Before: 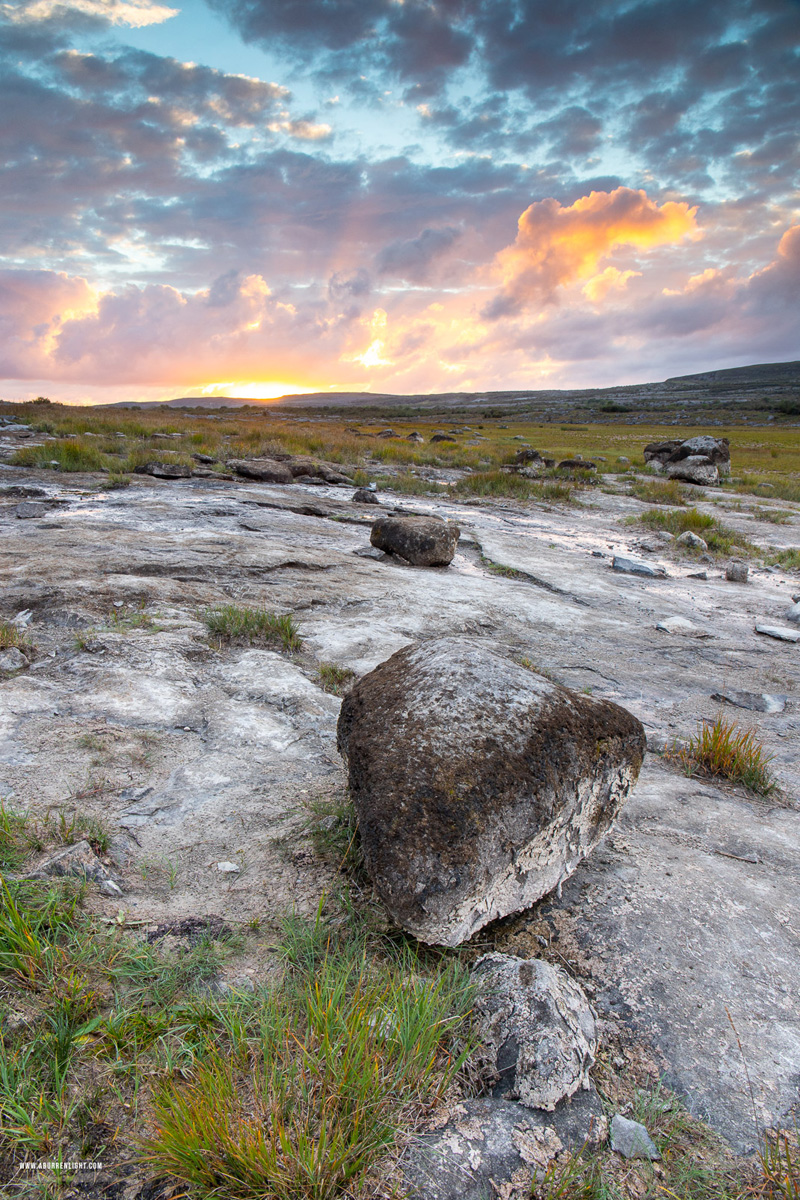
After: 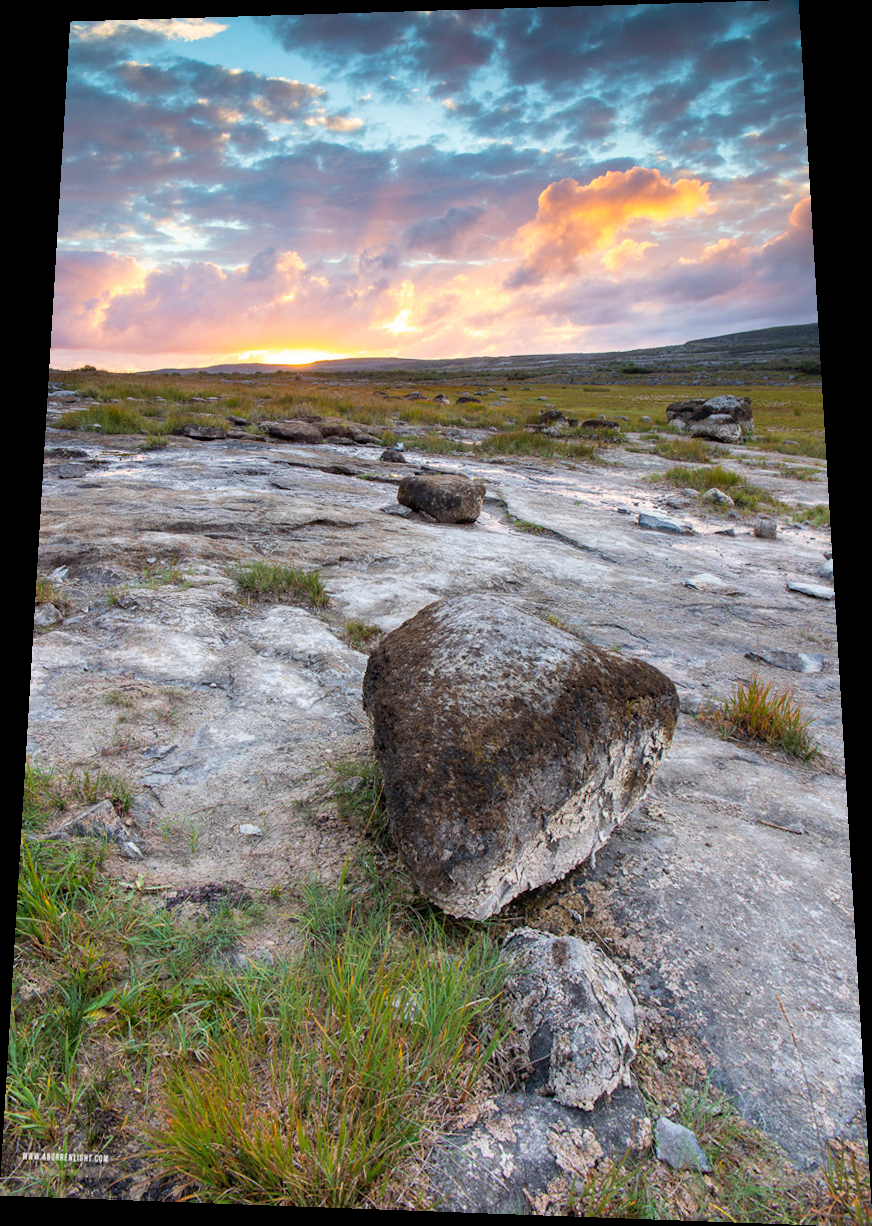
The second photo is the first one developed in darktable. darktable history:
rotate and perspective: rotation 0.128°, lens shift (vertical) -0.181, lens shift (horizontal) -0.044, shear 0.001, automatic cropping off
white balance: red 1, blue 1
velvia: on, module defaults
